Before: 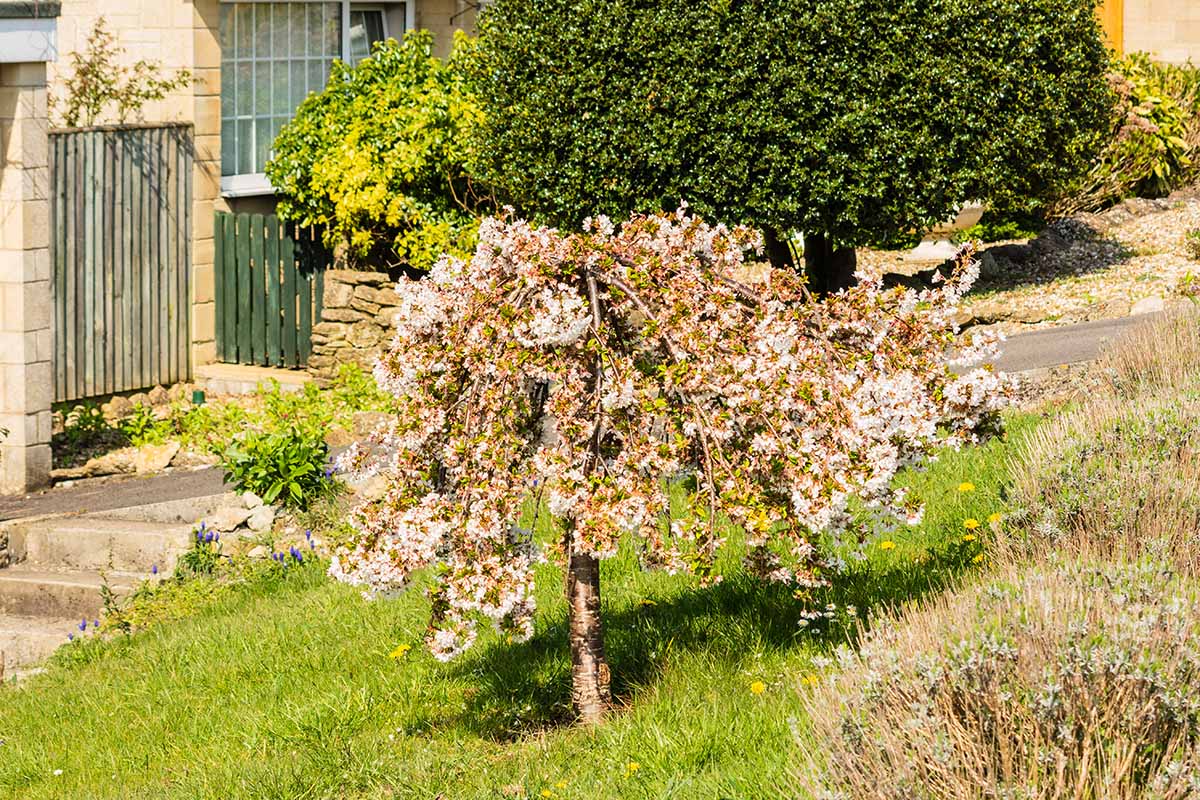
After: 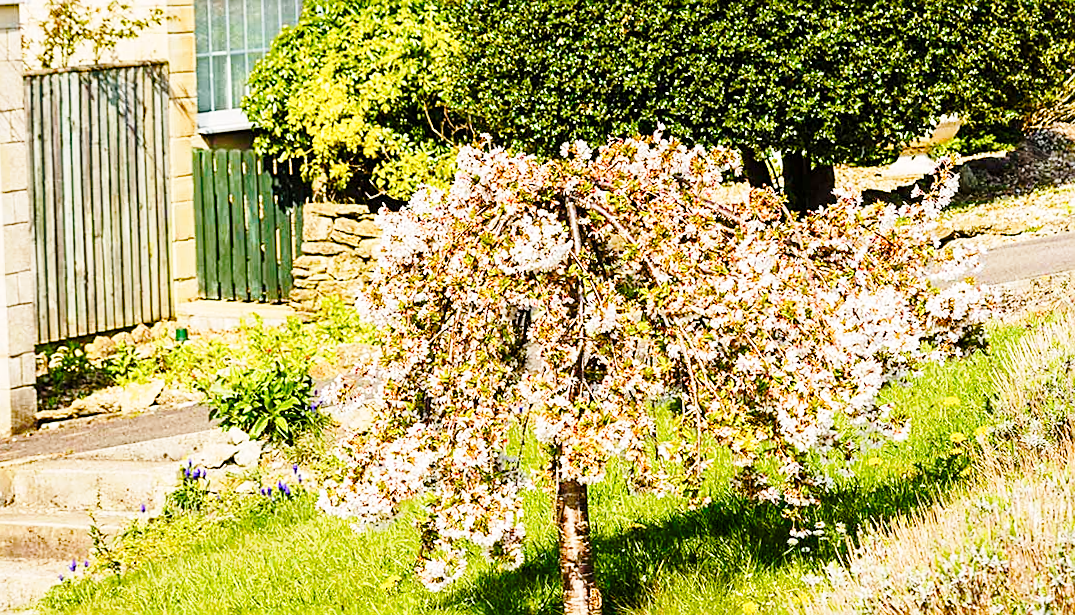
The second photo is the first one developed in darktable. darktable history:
crop and rotate: left 2.425%, top 11.305%, right 9.6%, bottom 15.08%
base curve: curves: ch0 [(0, 0) (0.028, 0.03) (0.121, 0.232) (0.46, 0.748) (0.859, 0.968) (1, 1)], preserve colors none
sharpen: on, module defaults
color balance rgb: perceptual saturation grading › global saturation 20%, perceptual saturation grading › highlights -25%, perceptual saturation grading › shadows 50%
rotate and perspective: rotation -1.75°, automatic cropping off
